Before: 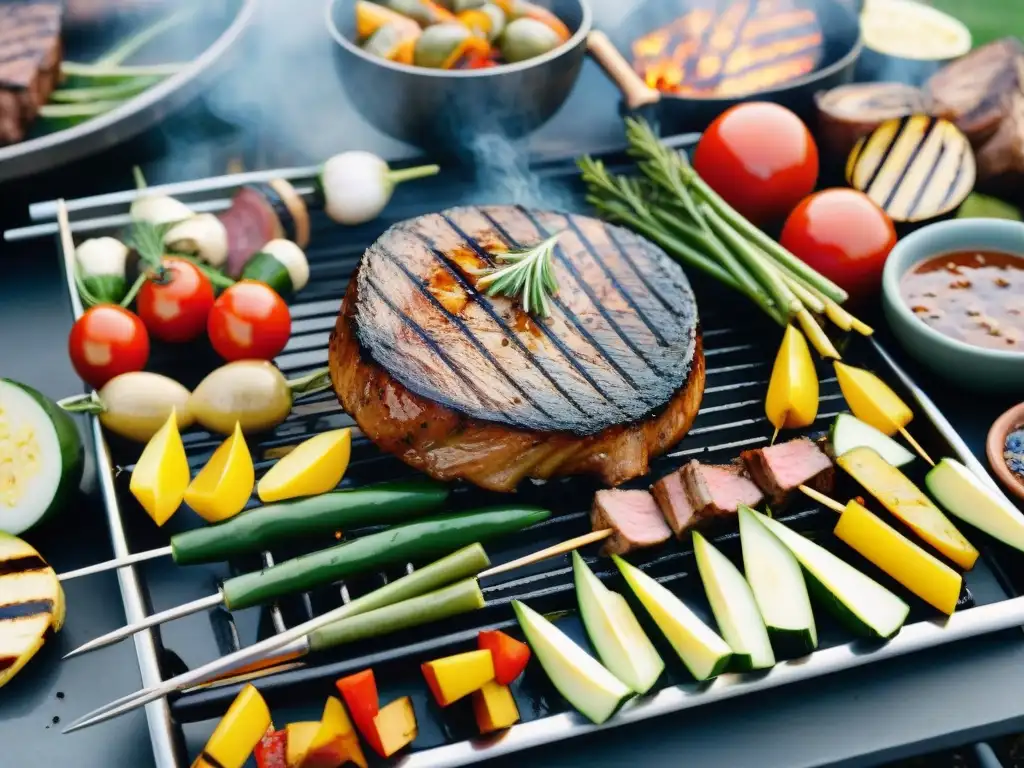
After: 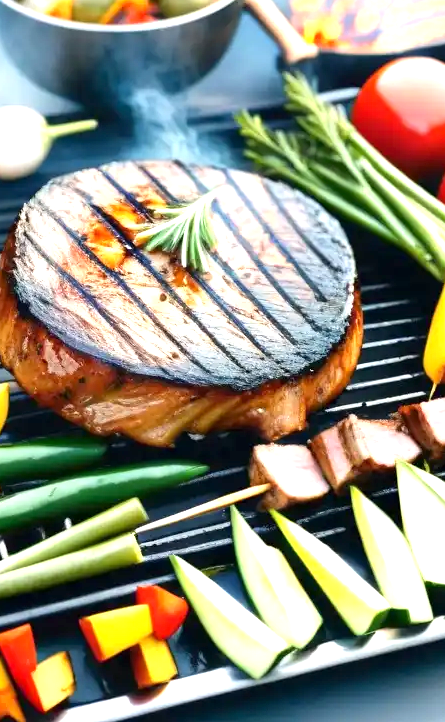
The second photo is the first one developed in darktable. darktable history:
exposure: black level correction 0.001, exposure 1.037 EV, compensate highlight preservation false
crop: left 33.44%, top 5.939%, right 23.09%
